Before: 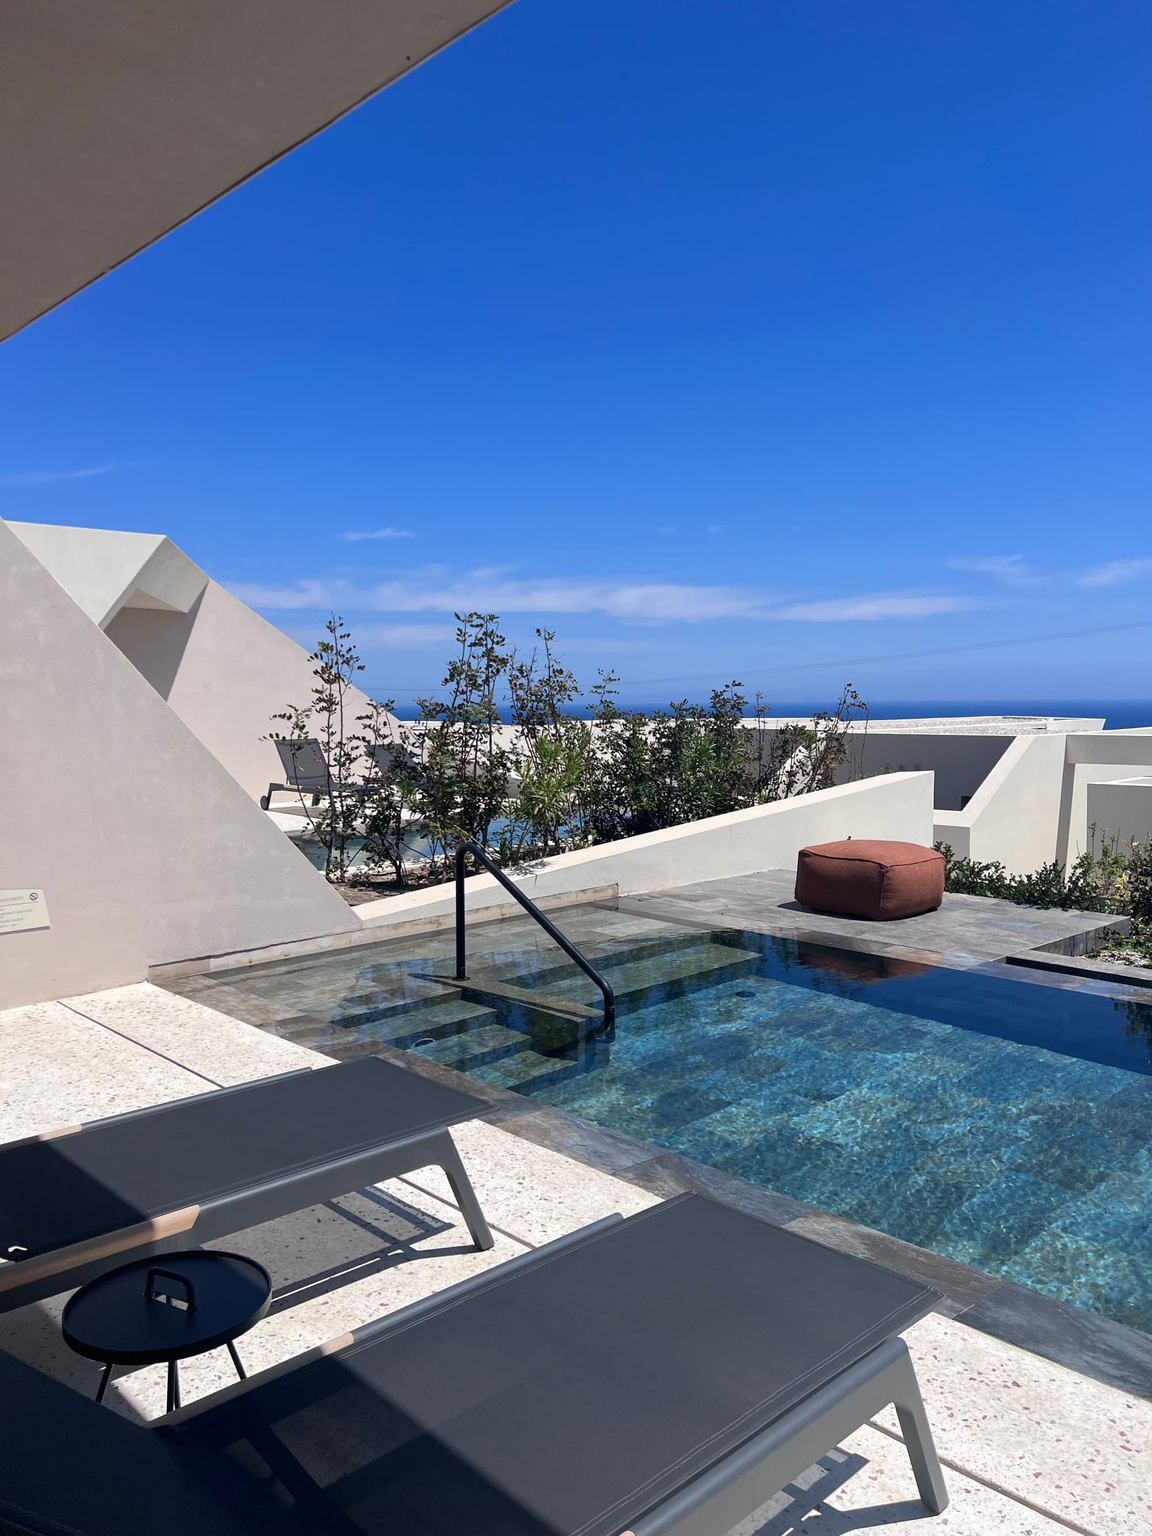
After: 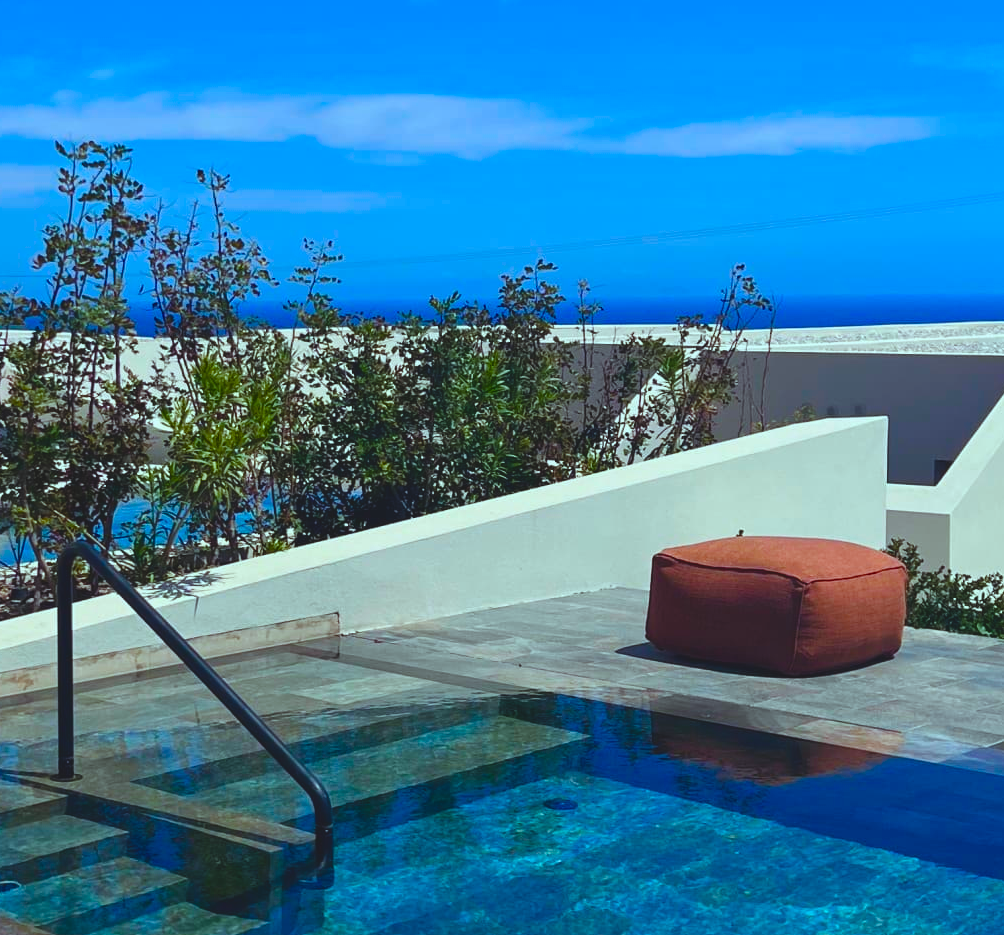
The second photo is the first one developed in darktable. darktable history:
crop: left 36.71%, top 34.582%, right 13.045%, bottom 30.326%
color balance rgb: highlights gain › chroma 4.013%, highlights gain › hue 199.06°, linear chroma grading › global chroma 15.03%, perceptual saturation grading › global saturation 20%, perceptual saturation grading › highlights -25.204%, perceptual saturation grading › shadows 50.339%, global vibrance 43.459%
exposure: black level correction -0.014, exposure -0.192 EV, compensate highlight preservation false
